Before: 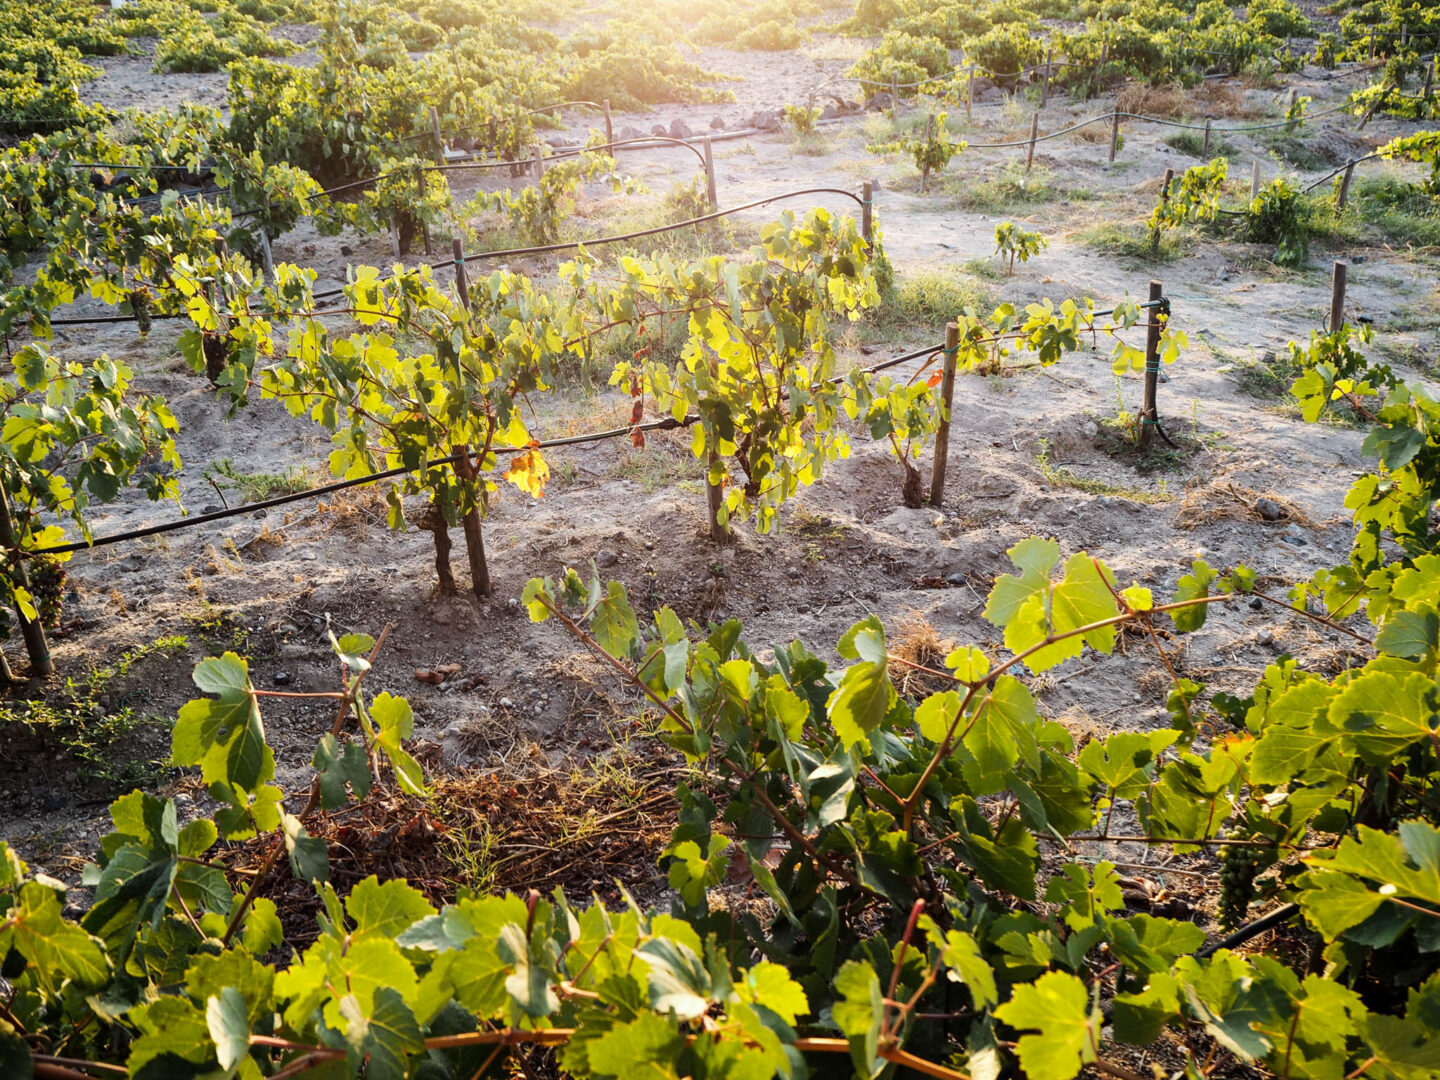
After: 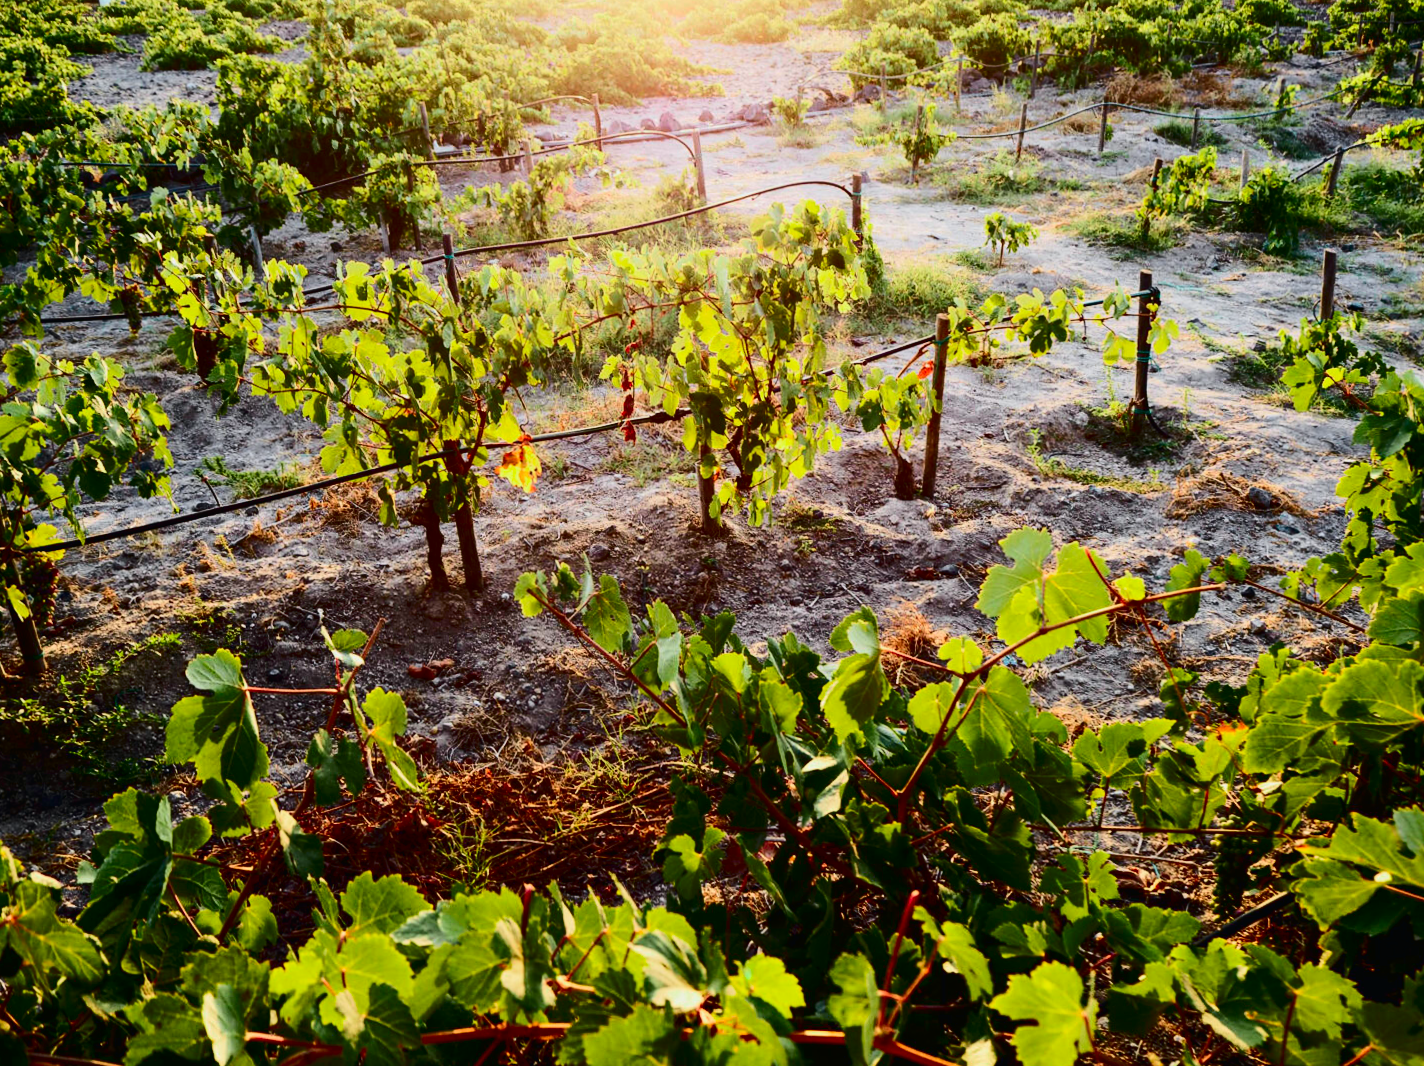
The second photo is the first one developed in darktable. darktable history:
rotate and perspective: rotation -0.45°, automatic cropping original format, crop left 0.008, crop right 0.992, crop top 0.012, crop bottom 0.988
tone curve: curves: ch0 [(0, 0.012) (0.052, 0.04) (0.107, 0.086) (0.276, 0.265) (0.461, 0.531) (0.718, 0.79) (0.921, 0.909) (0.999, 0.951)]; ch1 [(0, 0) (0.339, 0.298) (0.402, 0.363) (0.444, 0.415) (0.485, 0.469) (0.494, 0.493) (0.504, 0.501) (0.525, 0.534) (0.555, 0.587) (0.594, 0.647) (1, 1)]; ch2 [(0, 0) (0.48, 0.48) (0.504, 0.5) (0.535, 0.557) (0.581, 0.623) (0.649, 0.683) (0.824, 0.815) (1, 1)], color space Lab, independent channels, preserve colors none
contrast brightness saturation: contrast 0.1, brightness -0.26, saturation 0.14
